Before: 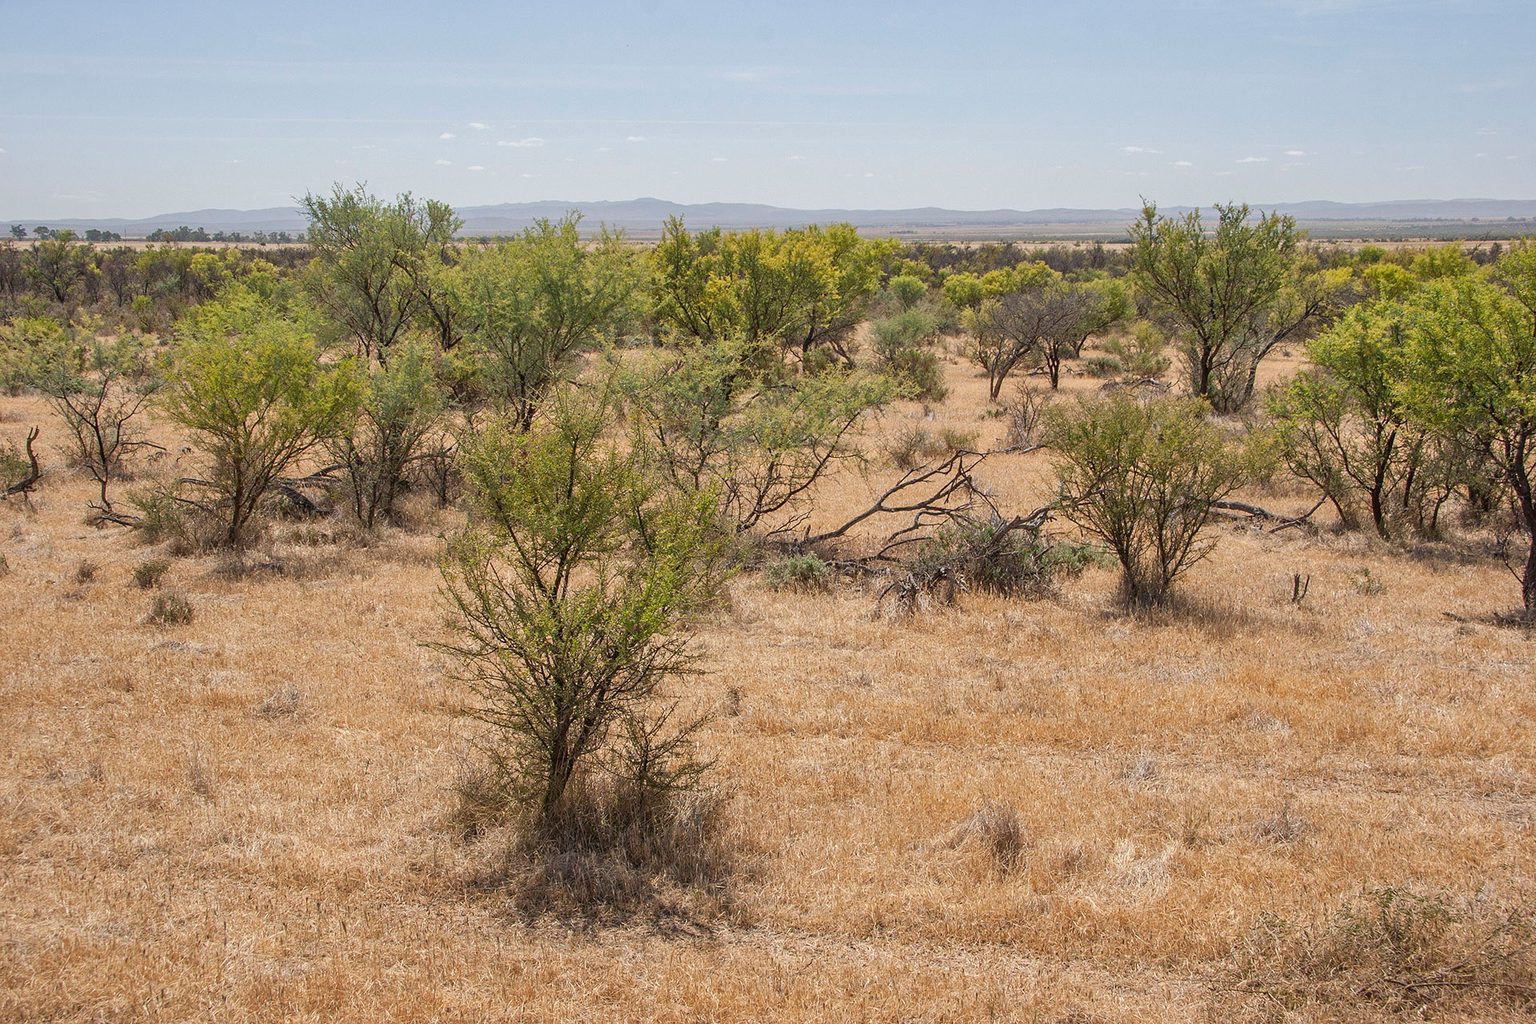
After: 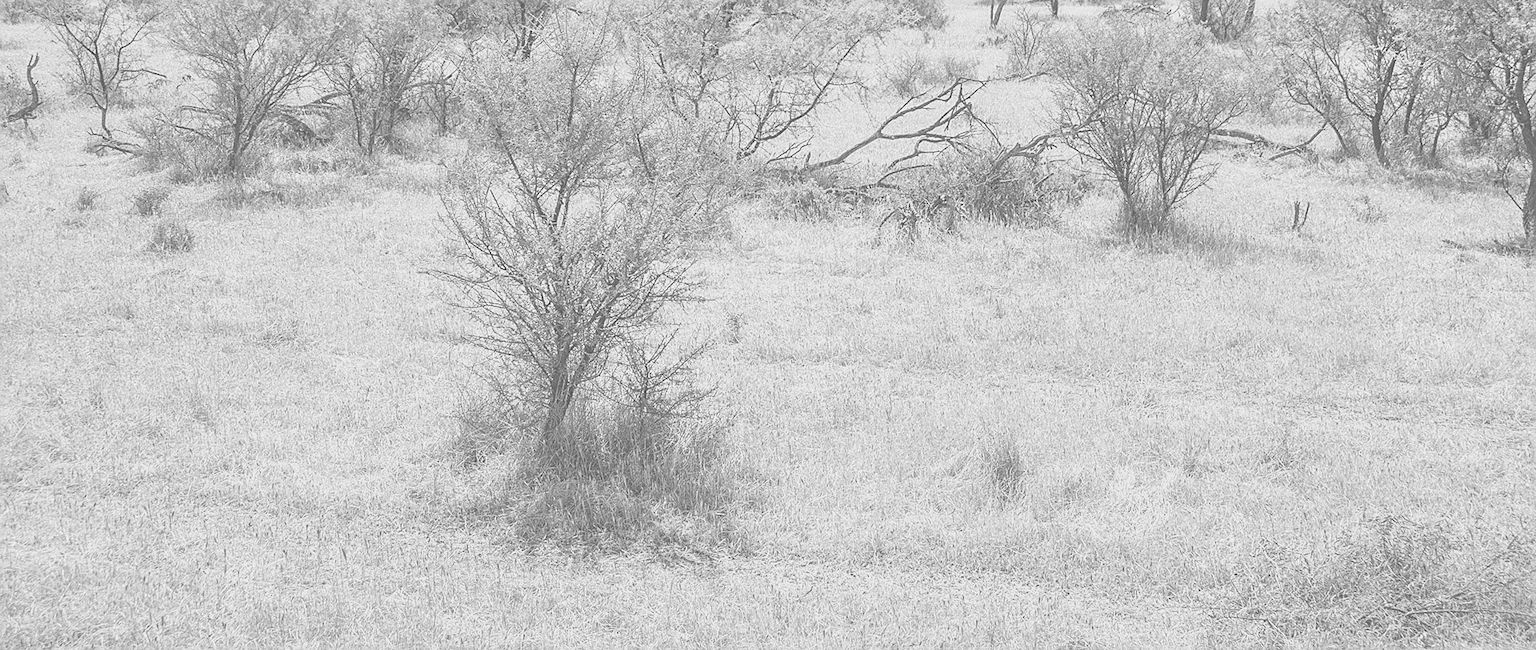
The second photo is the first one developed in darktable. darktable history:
crop and rotate: top 36.435%
sharpen: on, module defaults
lowpass: radius 0.1, contrast 0.85, saturation 1.1, unbound 0
contrast brightness saturation: contrast 0.2, brightness 0.15, saturation 0.14
monochrome: on, module defaults
local contrast: highlights 123%, shadows 126%, detail 140%, midtone range 0.254
exposure: black level correction 0, exposure 0.7 EV, compensate exposure bias true, compensate highlight preservation false
colorize: saturation 51%, source mix 50.67%, lightness 50.67%
